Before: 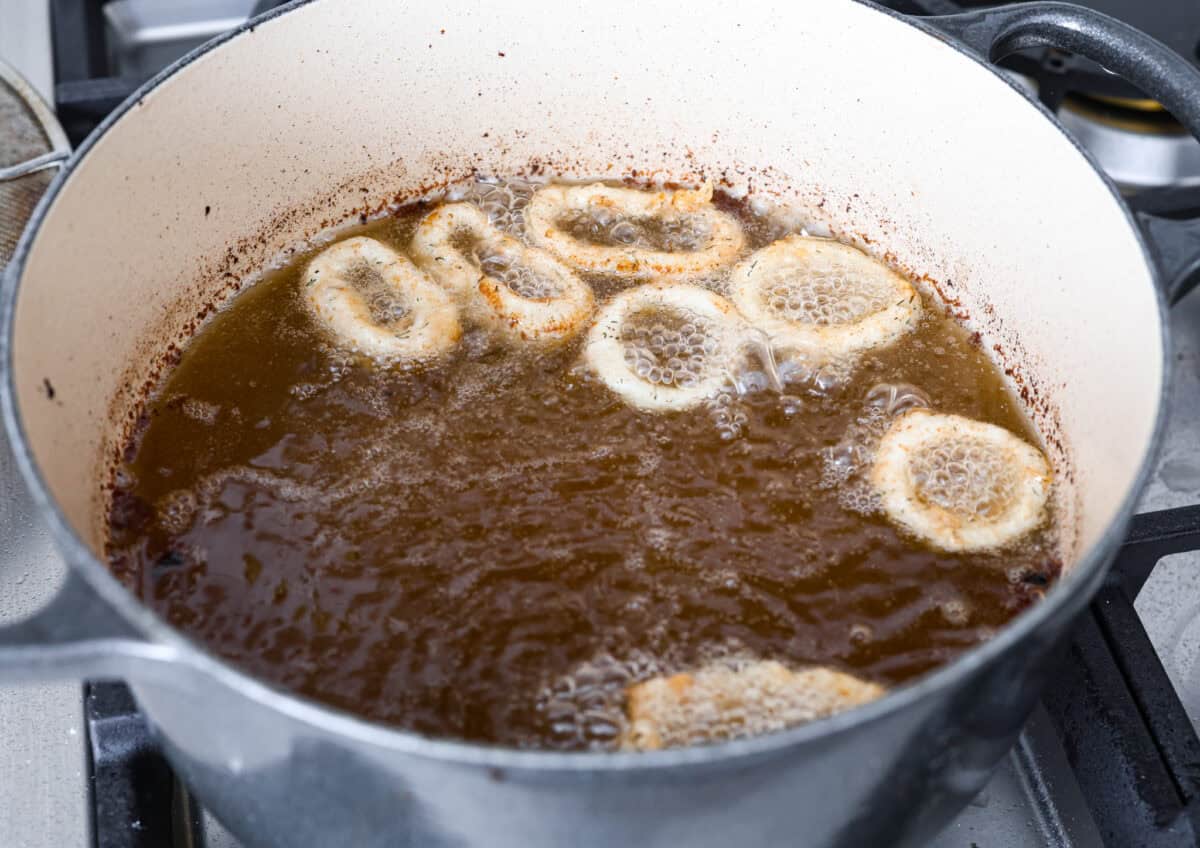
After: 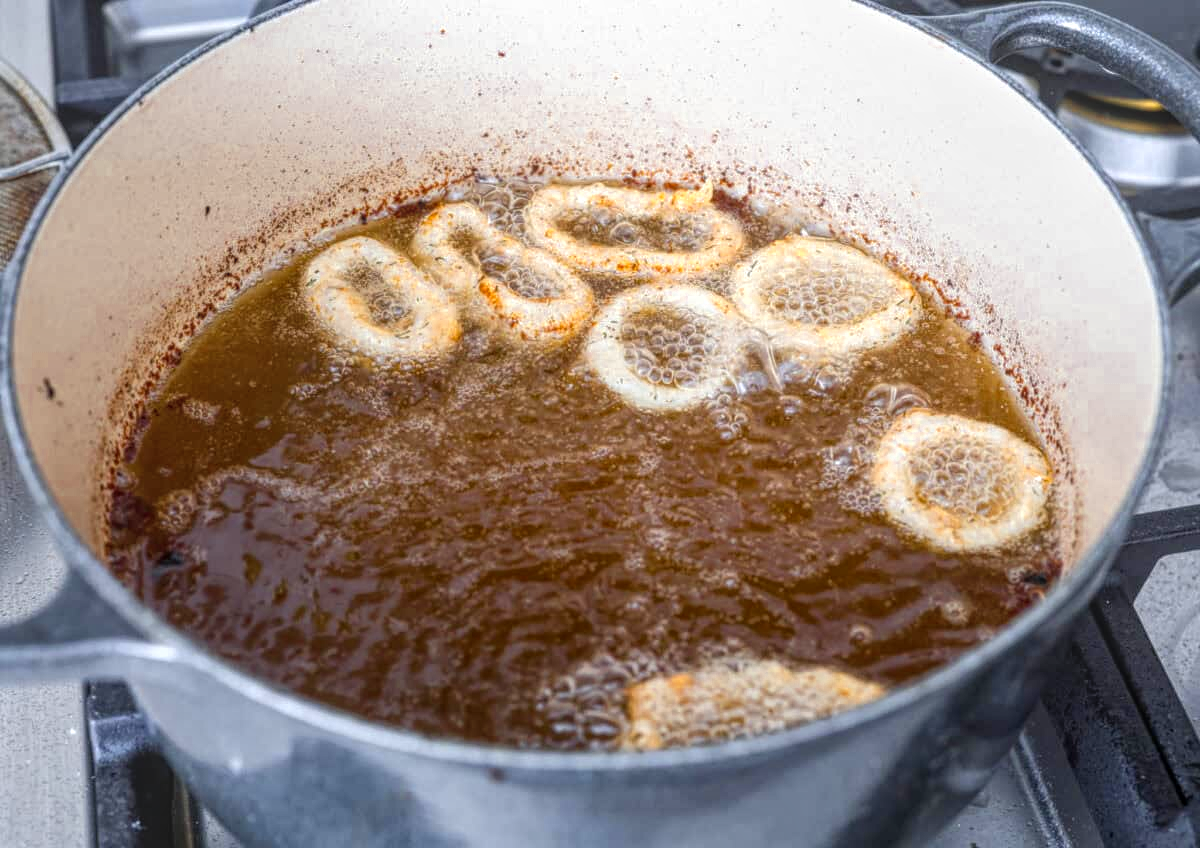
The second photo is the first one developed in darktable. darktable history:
color zones: curves: ch0 [(0.004, 0.305) (0.261, 0.623) (0.389, 0.399) (0.708, 0.571) (0.947, 0.34)]; ch1 [(0.025, 0.645) (0.229, 0.584) (0.326, 0.551) (0.484, 0.262) (0.757, 0.643)]
tone equalizer: edges refinement/feathering 500, mask exposure compensation -1.57 EV, preserve details no
local contrast: highlights 66%, shadows 35%, detail 167%, midtone range 0.2
